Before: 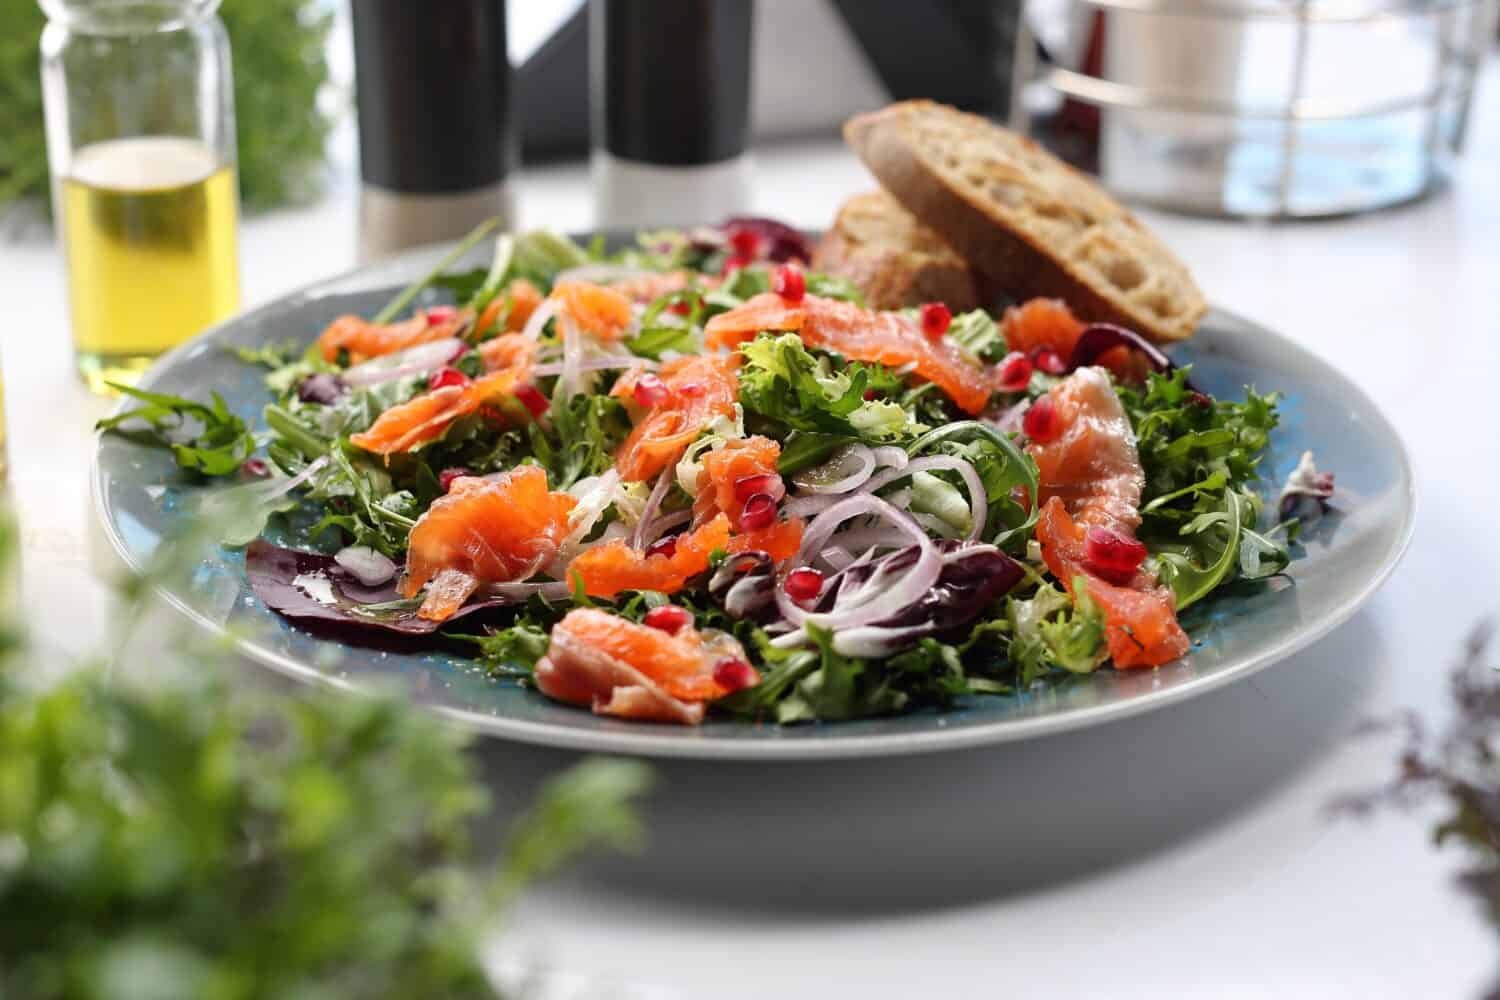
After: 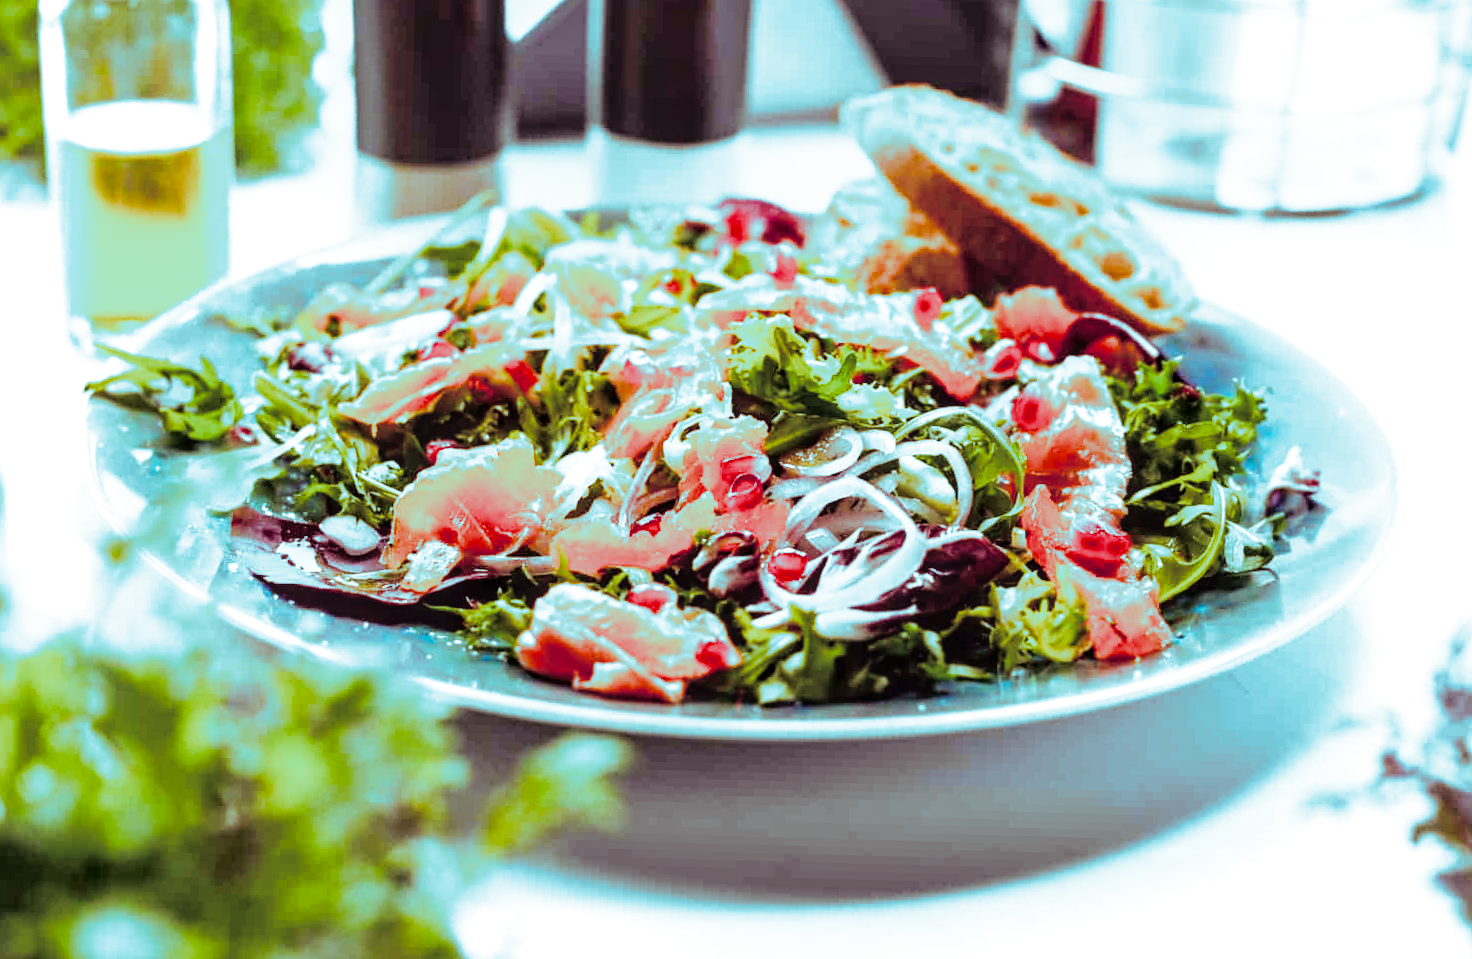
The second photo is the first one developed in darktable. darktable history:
rotate and perspective: rotation 1.57°, crop left 0.018, crop right 0.982, crop top 0.039, crop bottom 0.961
split-toning: shadows › hue 327.6°, highlights › hue 198°, highlights › saturation 0.55, balance -21.25, compress 0%
color balance rgb: linear chroma grading › global chroma 9.31%, global vibrance 41.49%
base curve: curves: ch0 [(0, 0) (0.012, 0.01) (0.073, 0.168) (0.31, 0.711) (0.645, 0.957) (1, 1)], preserve colors none
exposure: black level correction 0.001, exposure 0.014 EV, compensate highlight preservation false
local contrast: on, module defaults
